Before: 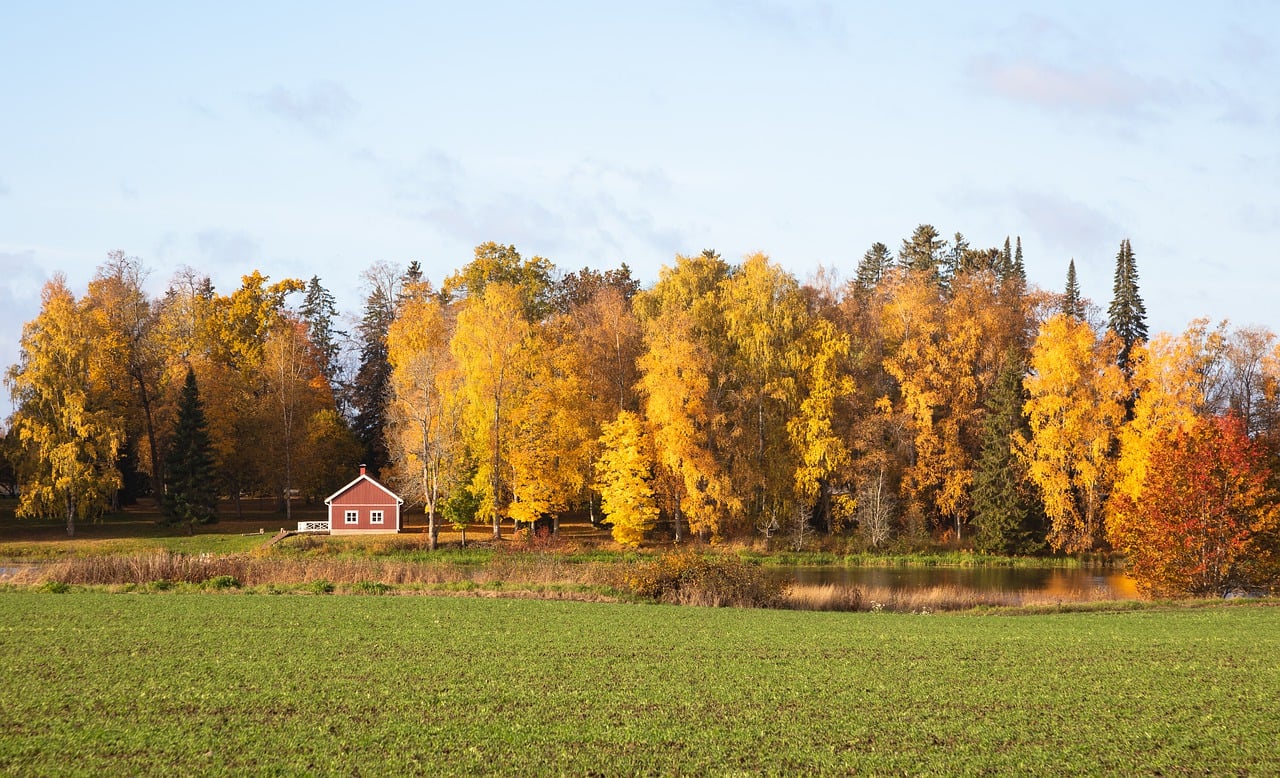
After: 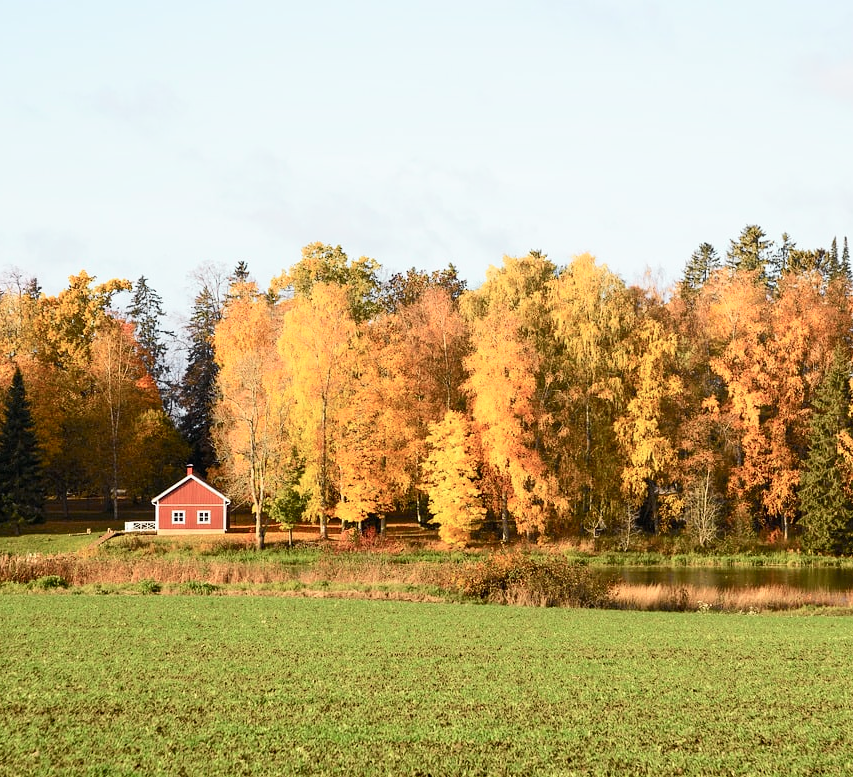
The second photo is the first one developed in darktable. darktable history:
tone curve: curves: ch0 [(0, 0) (0.037, 0.011) (0.131, 0.108) (0.279, 0.279) (0.476, 0.554) (0.617, 0.693) (0.704, 0.77) (0.813, 0.852) (0.916, 0.924) (1, 0.993)]; ch1 [(0, 0) (0.318, 0.278) (0.444, 0.427) (0.493, 0.492) (0.508, 0.502) (0.534, 0.531) (0.562, 0.571) (0.626, 0.667) (0.746, 0.764) (1, 1)]; ch2 [(0, 0) (0.316, 0.292) (0.381, 0.37) (0.423, 0.448) (0.476, 0.492) (0.502, 0.498) (0.522, 0.518) (0.533, 0.532) (0.586, 0.631) (0.634, 0.663) (0.7, 0.7) (0.861, 0.808) (1, 0.951)], color space Lab, independent channels, preserve colors none
crop and rotate: left 13.537%, right 19.796%
shadows and highlights: shadows 0, highlights 40
